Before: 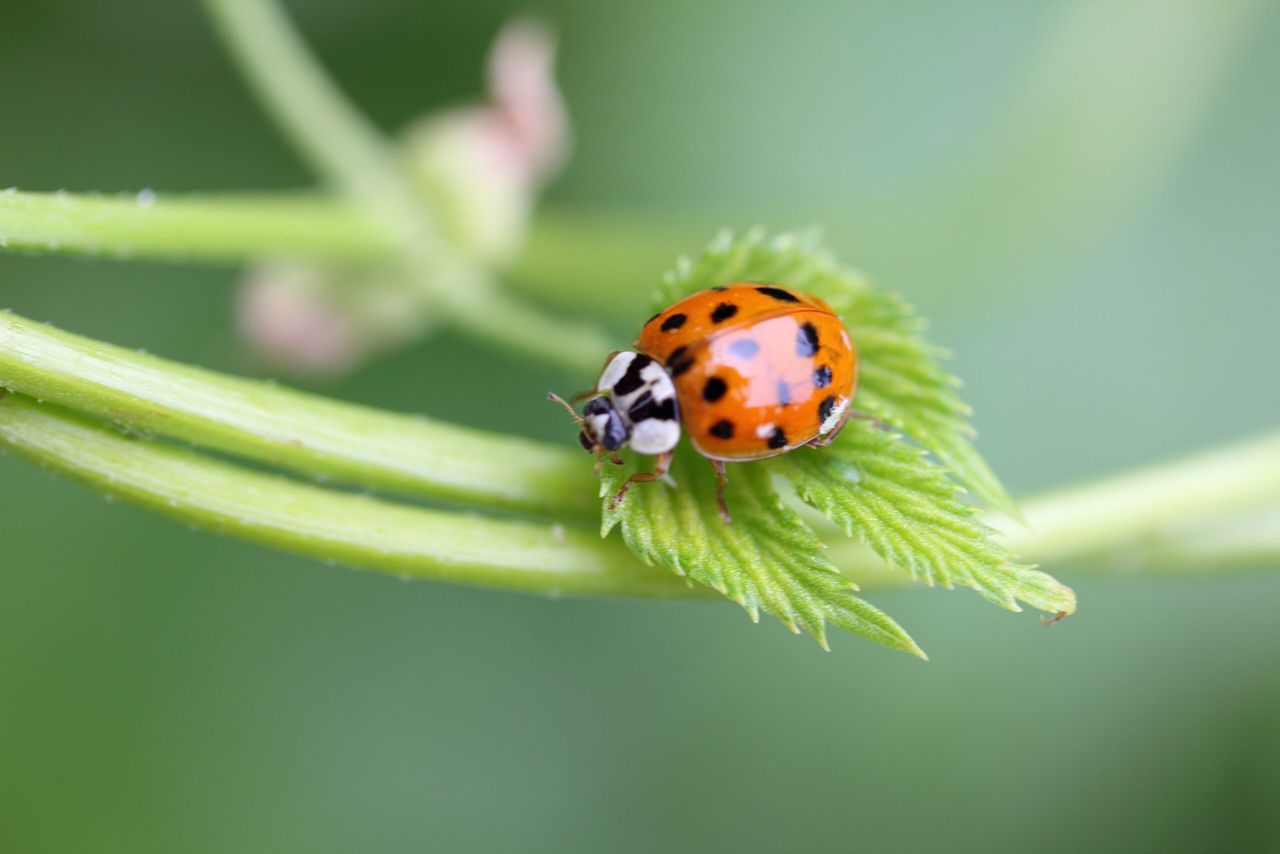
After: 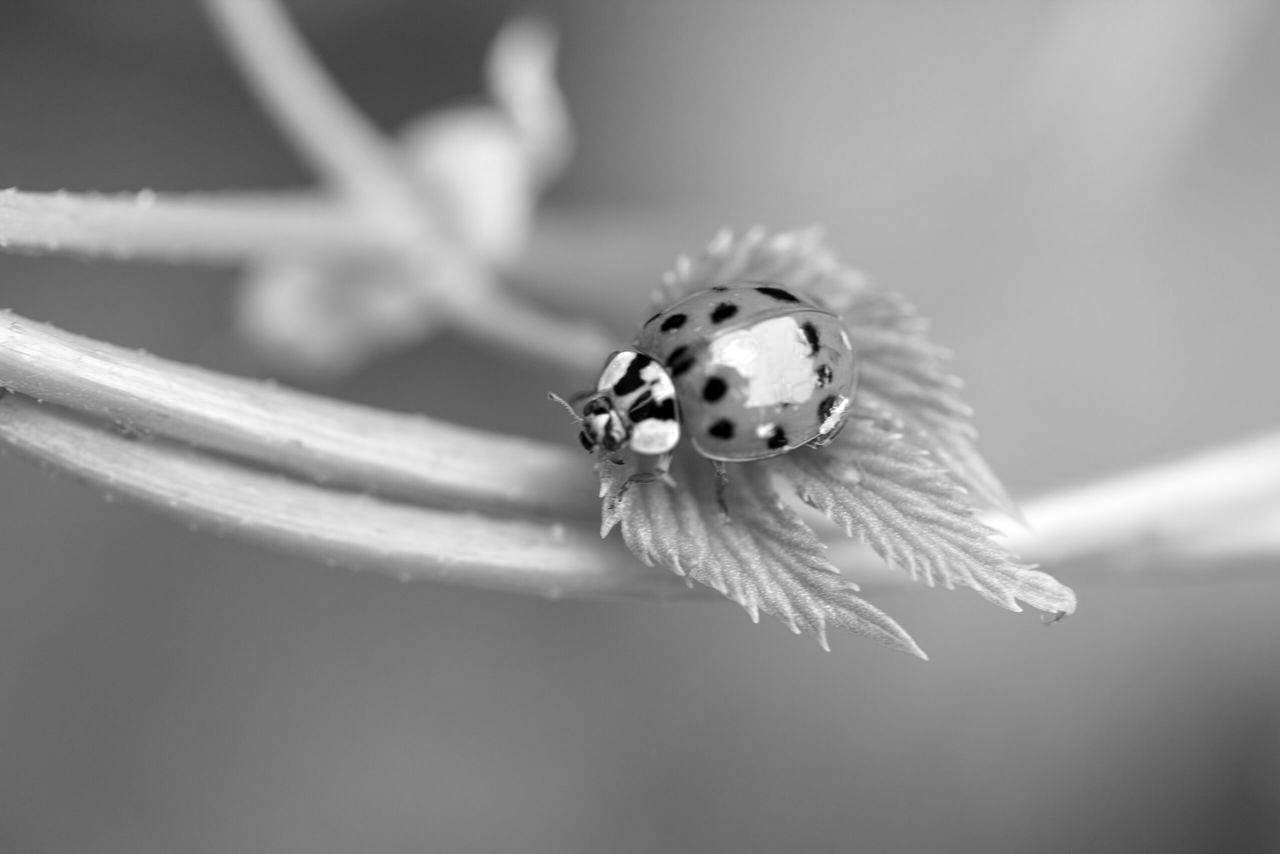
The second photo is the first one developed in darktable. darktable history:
local contrast: on, module defaults
color zones: curves: ch0 [(0, 0.613) (0.01, 0.613) (0.245, 0.448) (0.498, 0.529) (0.642, 0.665) (0.879, 0.777) (0.99, 0.613)]; ch1 [(0, 0) (0.143, 0) (0.286, 0) (0.429, 0) (0.571, 0) (0.714, 0) (0.857, 0)]
